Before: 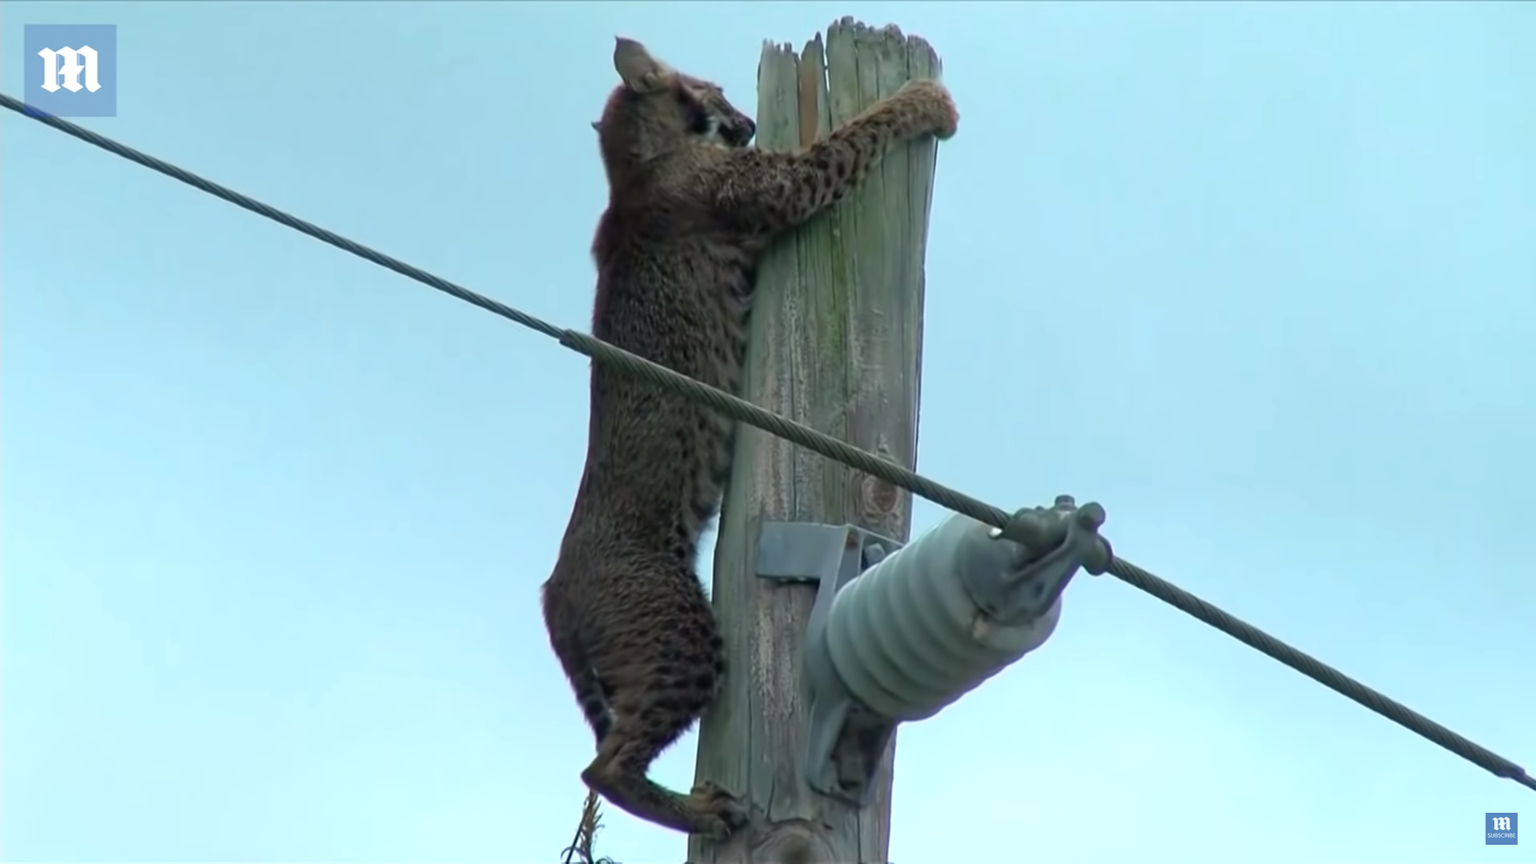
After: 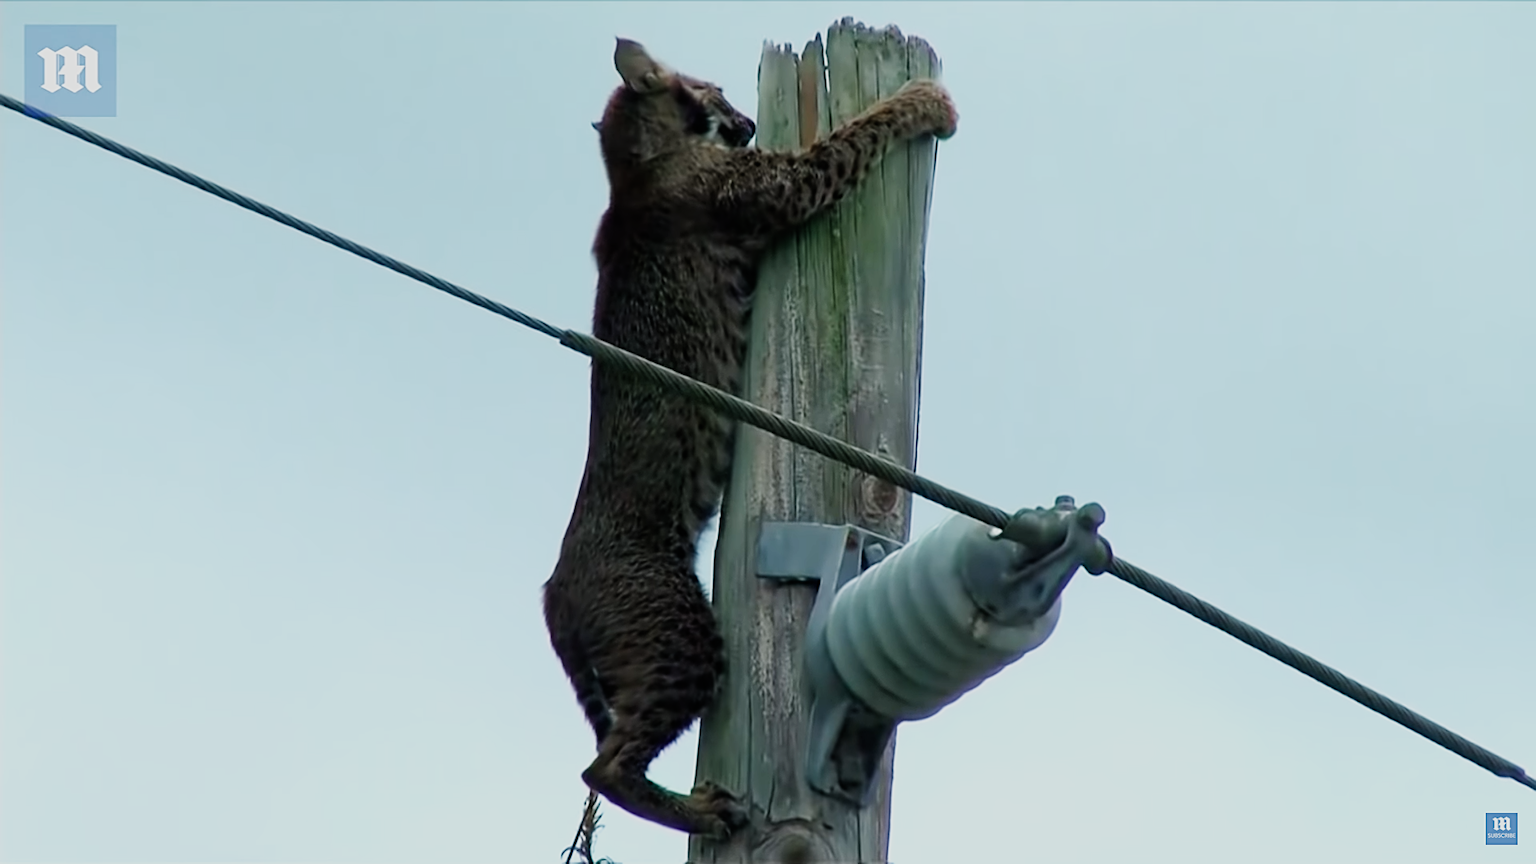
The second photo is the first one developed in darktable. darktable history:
color correction: highlights a* -0.182, highlights b* -0.124
sharpen: on, module defaults
sigmoid: contrast 1.6, skew -0.2, preserve hue 0%, red attenuation 0.1, red rotation 0.035, green attenuation 0.1, green rotation -0.017, blue attenuation 0.15, blue rotation -0.052, base primaries Rec2020
